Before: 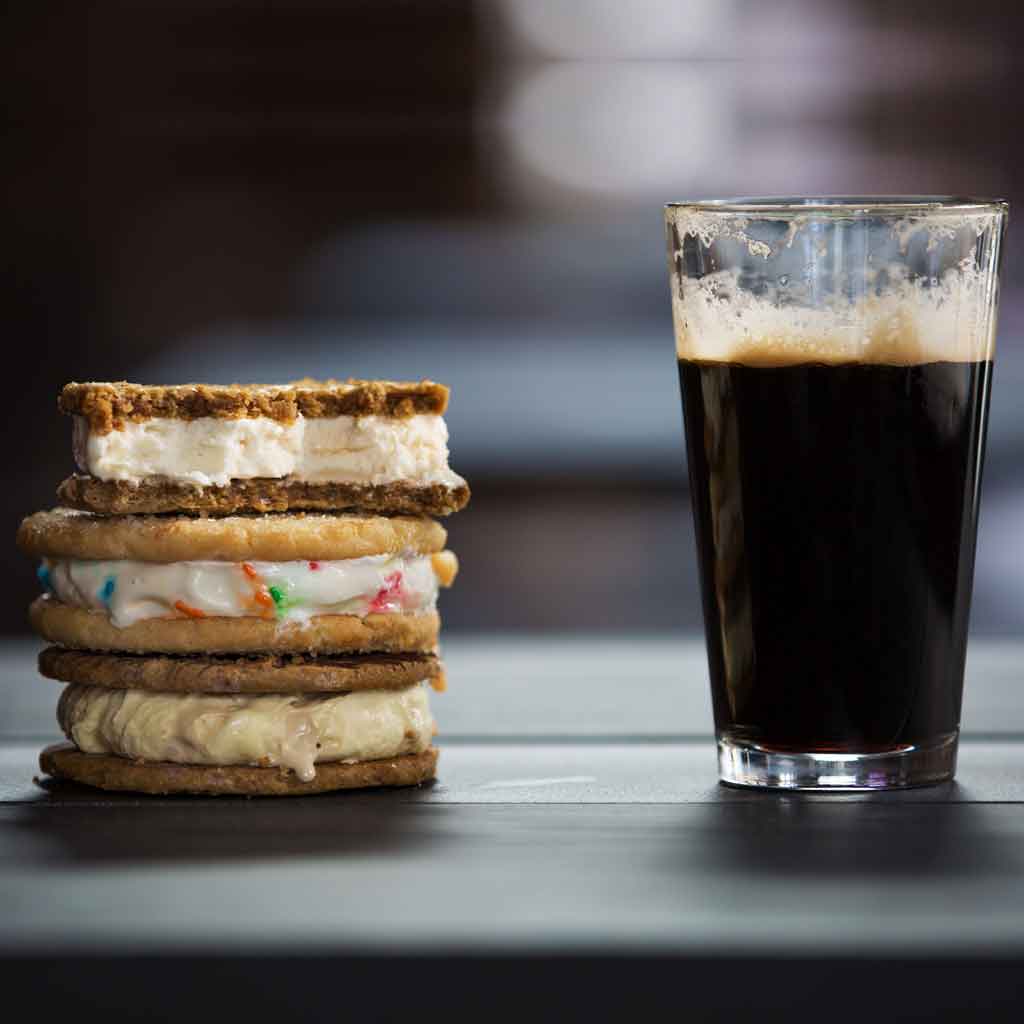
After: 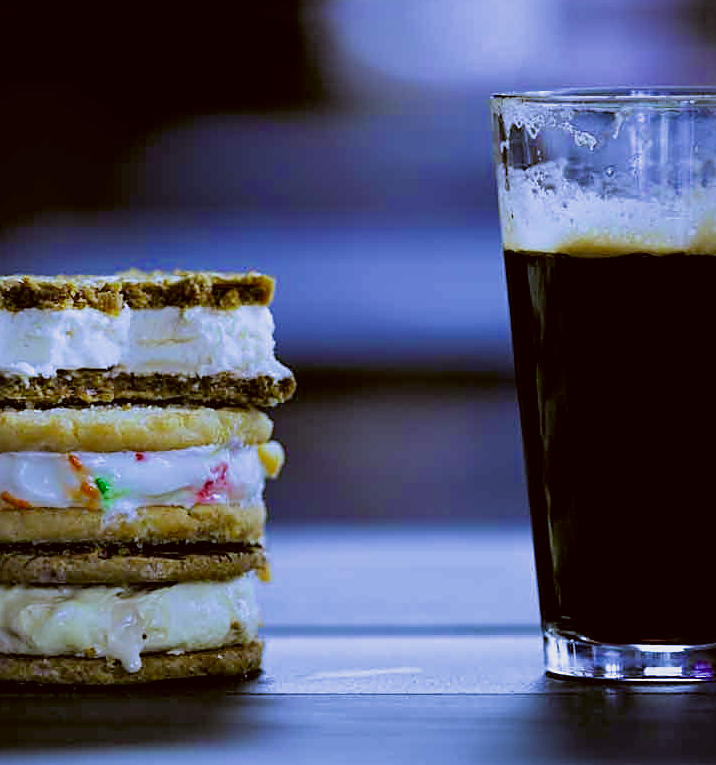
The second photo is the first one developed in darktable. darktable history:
filmic rgb: black relative exposure -7.75 EV, white relative exposure 4.4 EV, threshold 3 EV, target black luminance 0%, hardness 3.76, latitude 50.51%, contrast 1.074, highlights saturation mix 10%, shadows ↔ highlights balance -0.22%, color science v4 (2020), enable highlight reconstruction true
color correction: highlights a* -1.43, highlights b* 10.12, shadows a* 0.395, shadows b* 19.35
crop and rotate: left 17.046%, top 10.659%, right 12.989%, bottom 14.553%
sharpen: on, module defaults
white balance: red 0.766, blue 1.537
